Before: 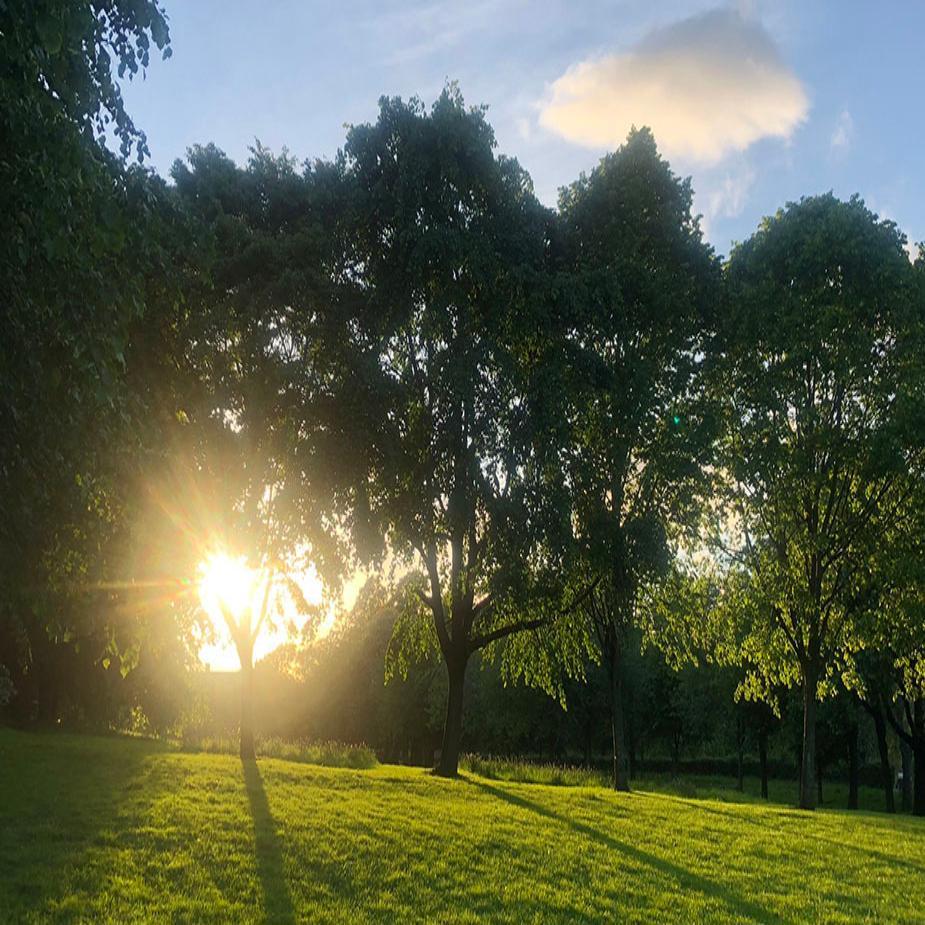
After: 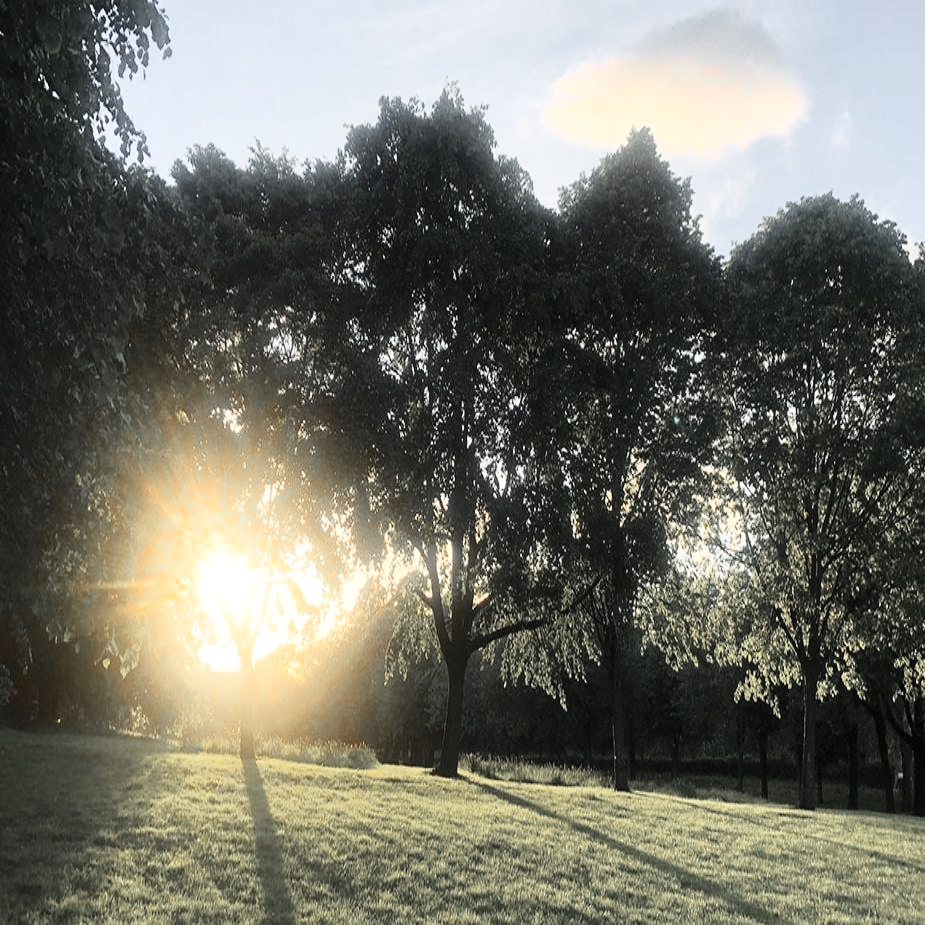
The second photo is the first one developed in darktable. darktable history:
base curve: curves: ch0 [(0, 0) (0.028, 0.03) (0.121, 0.232) (0.46, 0.748) (0.859, 0.968) (1, 1)]
color zones: curves: ch1 [(0, 0.638) (0.193, 0.442) (0.286, 0.15) (0.429, 0.14) (0.571, 0.142) (0.714, 0.154) (0.857, 0.175) (1, 0.638)]
